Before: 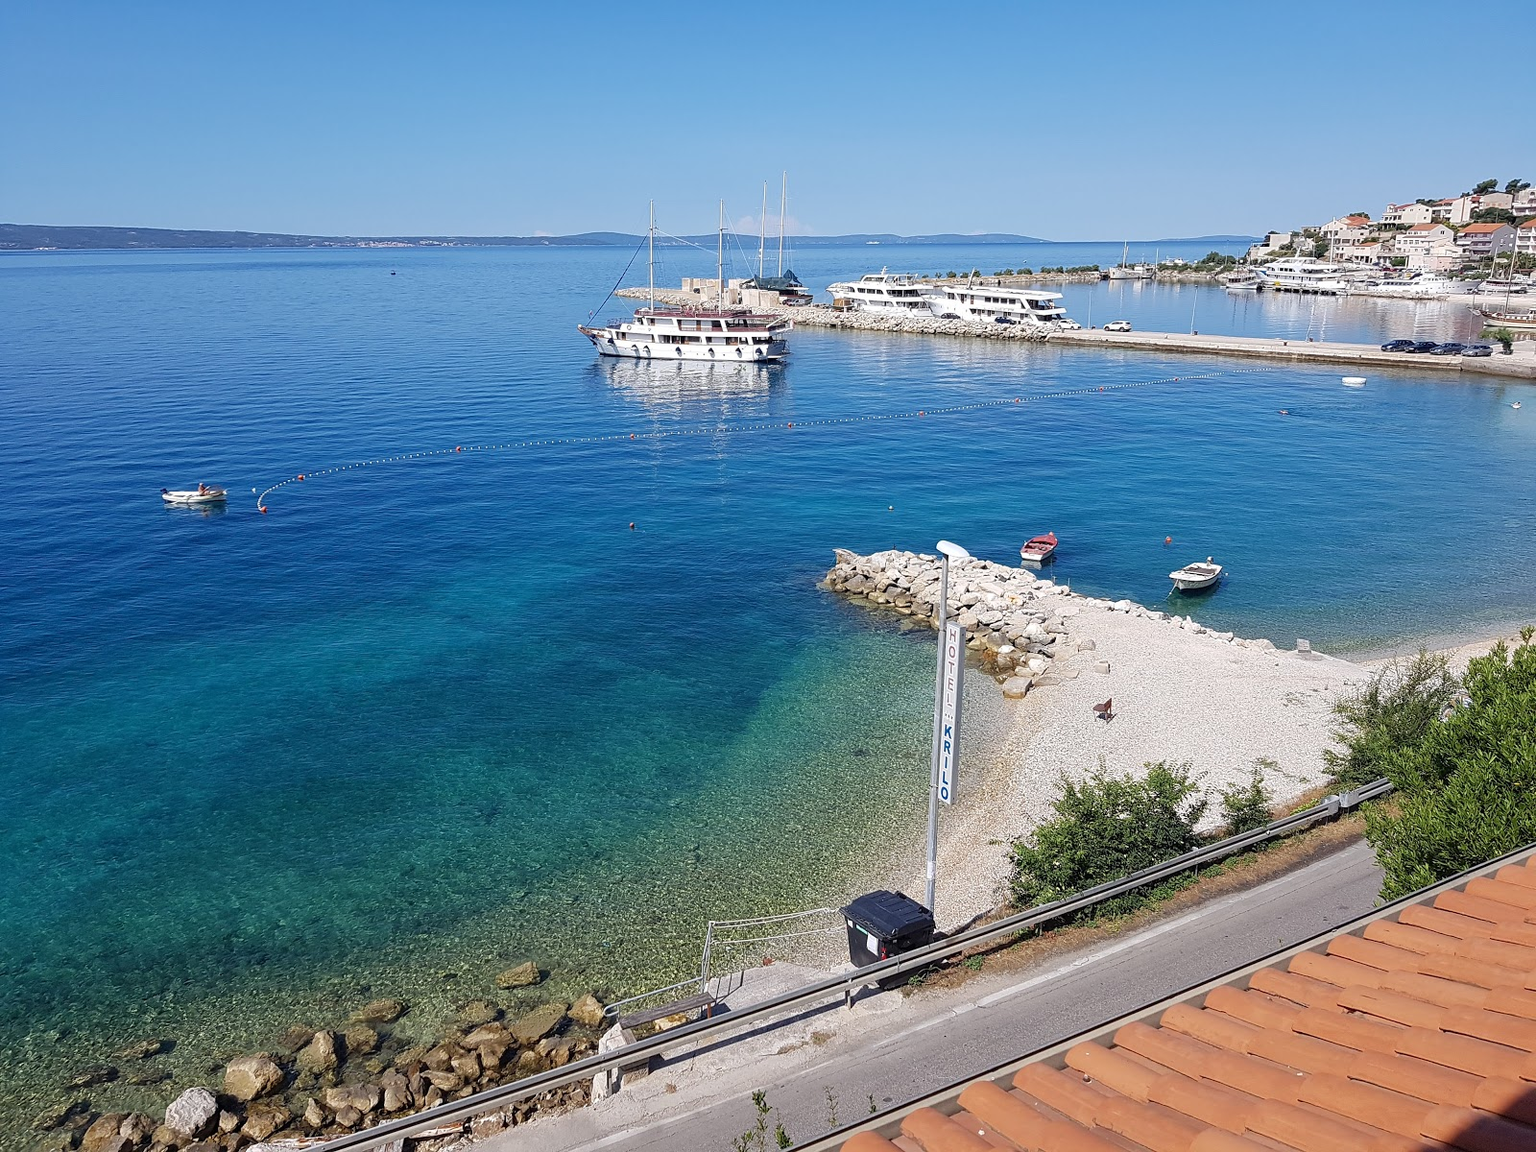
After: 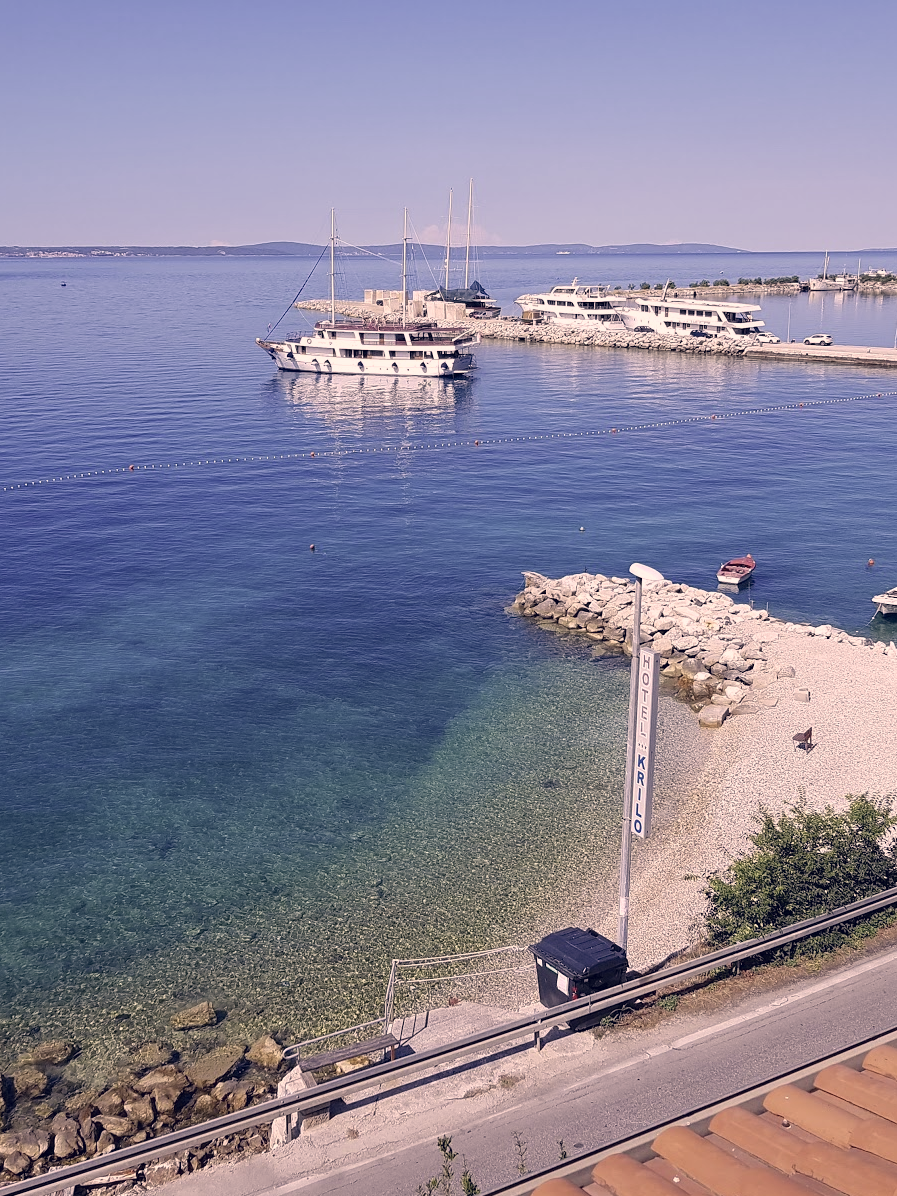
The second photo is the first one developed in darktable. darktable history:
crop: left 21.674%, right 22.086%
color correction: highlights a* 19.59, highlights b* 27.49, shadows a* 3.46, shadows b* -17.28, saturation 0.73
white balance: red 0.924, blue 1.095
